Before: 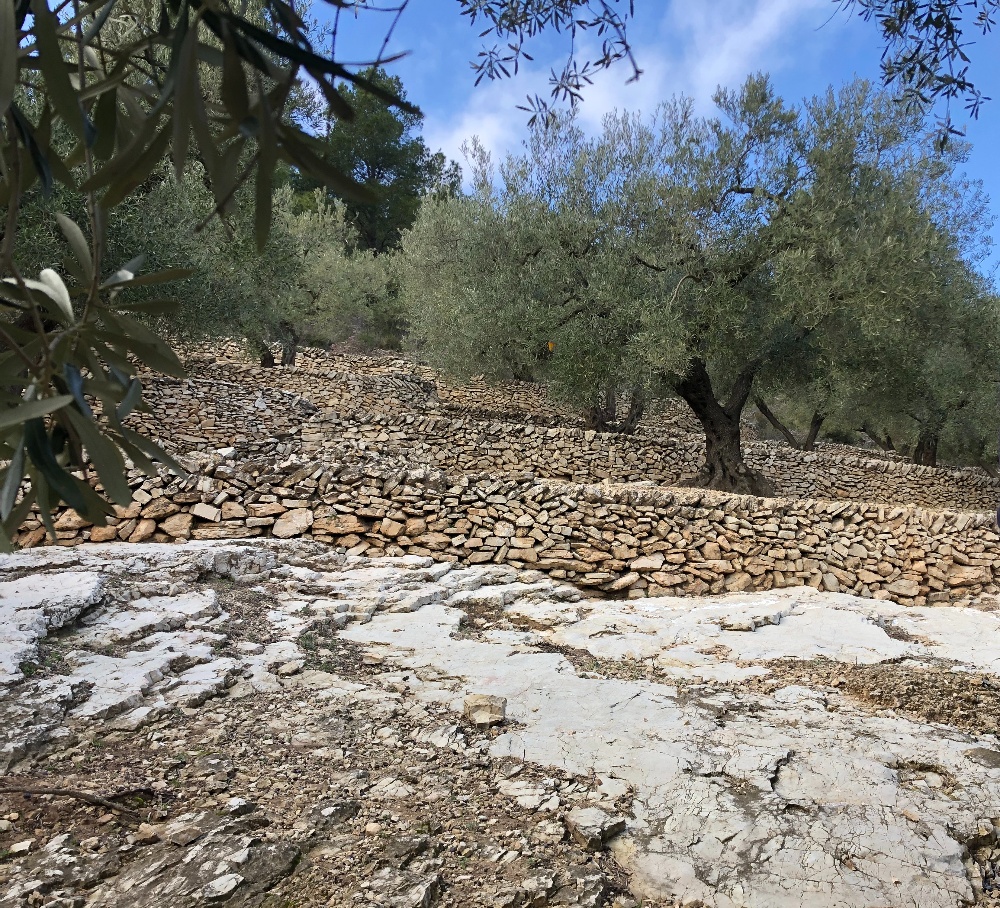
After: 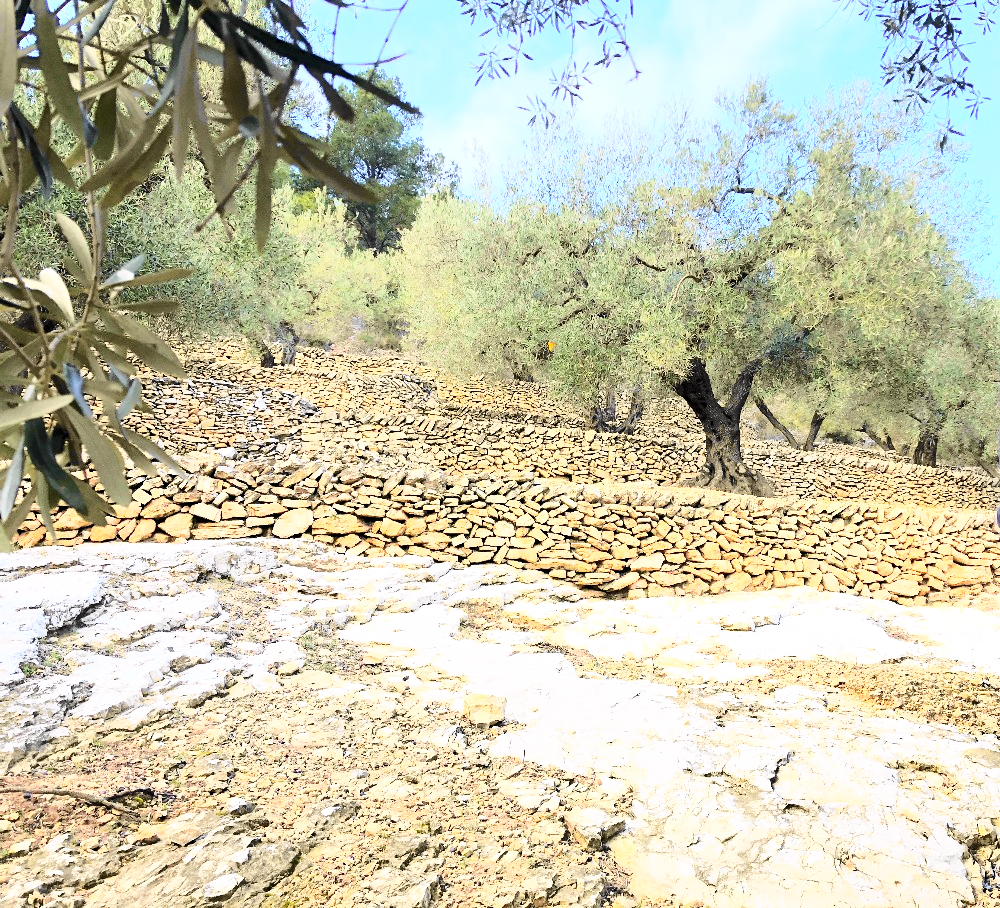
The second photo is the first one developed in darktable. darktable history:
base curve: curves: ch0 [(0, 0) (0.005, 0.002) (0.15, 0.3) (0.4, 0.7) (0.75, 0.95) (1, 1)]
tone curve: curves: ch0 [(0.017, 0) (0.107, 0.071) (0.295, 0.264) (0.447, 0.507) (0.54, 0.618) (0.733, 0.791) (0.879, 0.898) (1, 0.97)]; ch1 [(0, 0) (0.393, 0.415) (0.447, 0.448) (0.485, 0.497) (0.523, 0.515) (0.544, 0.55) (0.59, 0.609) (0.686, 0.686) (1, 1)]; ch2 [(0, 0) (0.369, 0.388) (0.449, 0.431) (0.499, 0.5) (0.521, 0.505) (0.53, 0.538) (0.579, 0.601) (0.669, 0.733) (1, 1)], color space Lab, independent channels, preserve colors none
exposure: black level correction 0, exposure 1.512 EV, compensate highlight preservation false
